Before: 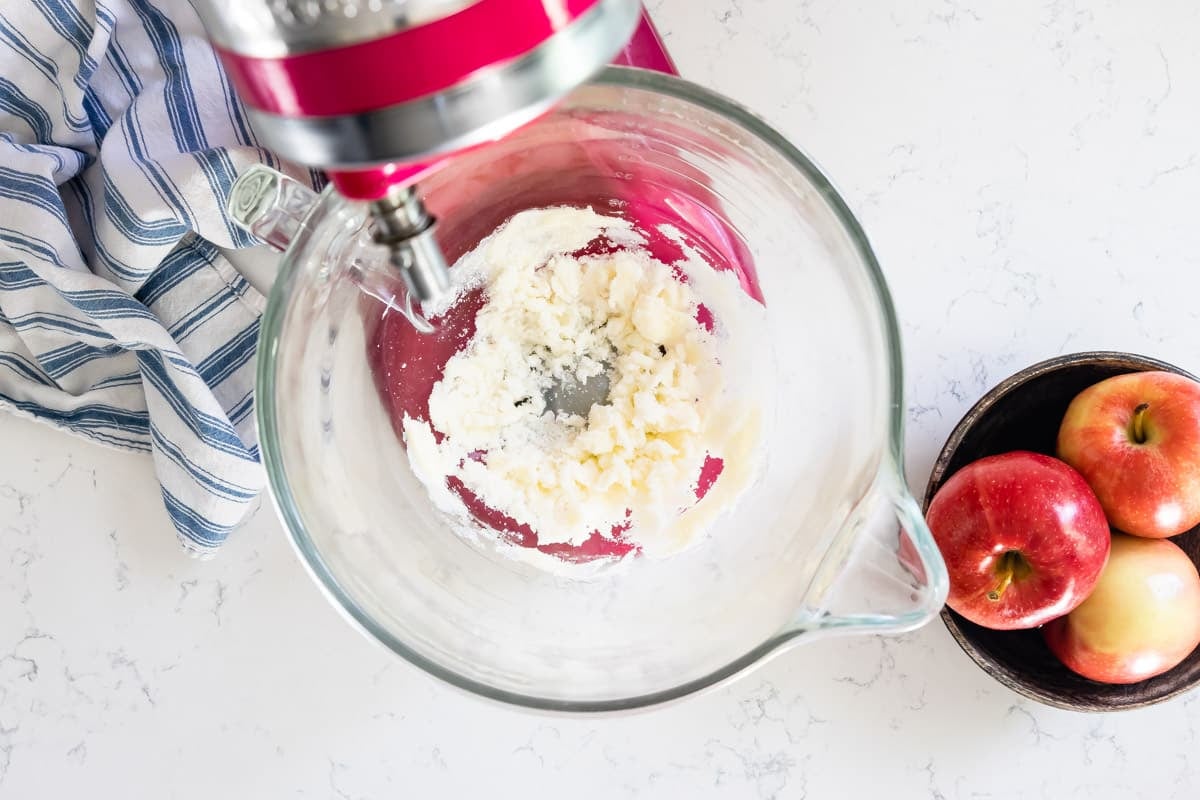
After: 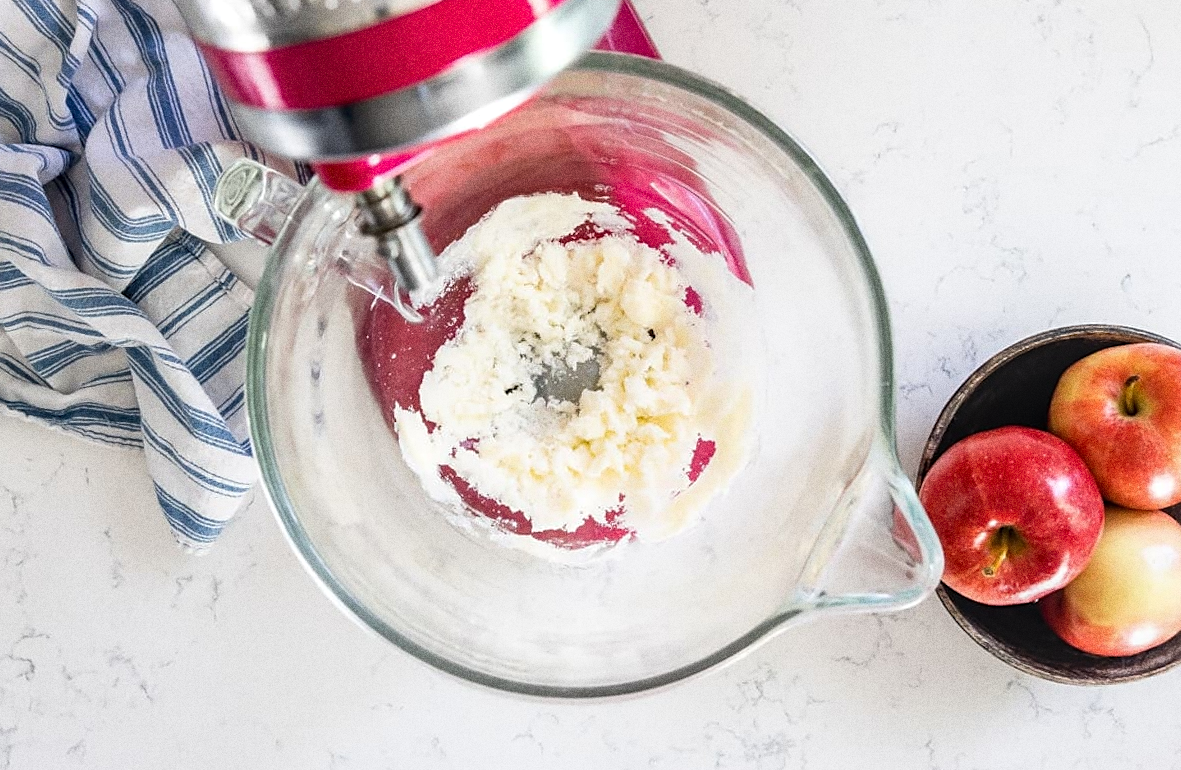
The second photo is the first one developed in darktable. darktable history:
contrast equalizer: octaves 7, y [[0.502, 0.505, 0.512, 0.529, 0.564, 0.588], [0.5 ×6], [0.502, 0.505, 0.512, 0.529, 0.564, 0.588], [0, 0.001, 0.001, 0.004, 0.008, 0.011], [0, 0.001, 0.001, 0.004, 0.008, 0.011]], mix -1
grain: coarseness 0.09 ISO, strength 40%
sharpen: on, module defaults
local contrast: on, module defaults
rotate and perspective: rotation -1.42°, crop left 0.016, crop right 0.984, crop top 0.035, crop bottom 0.965
